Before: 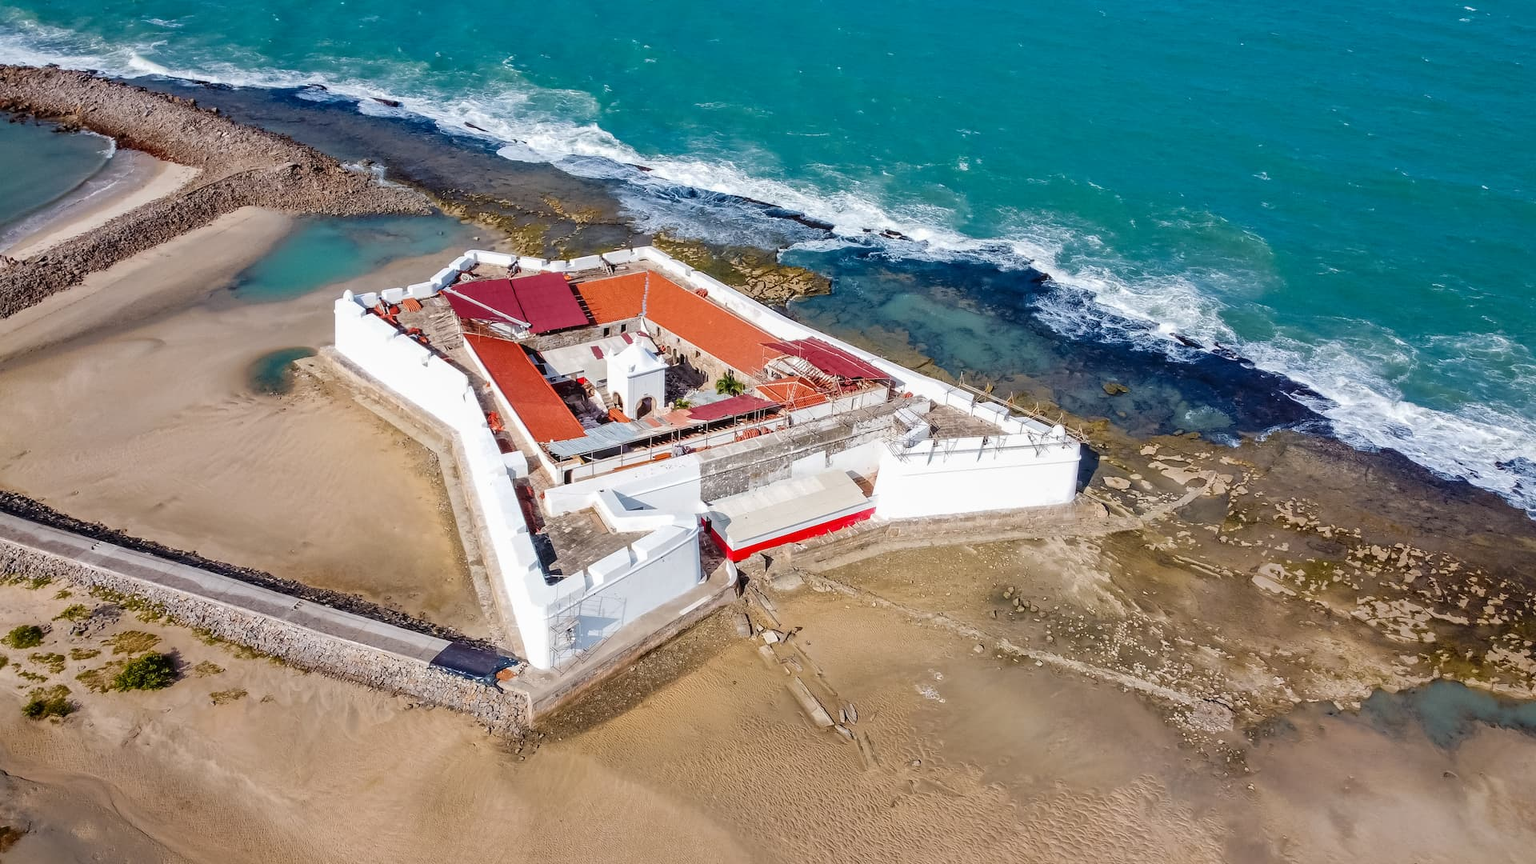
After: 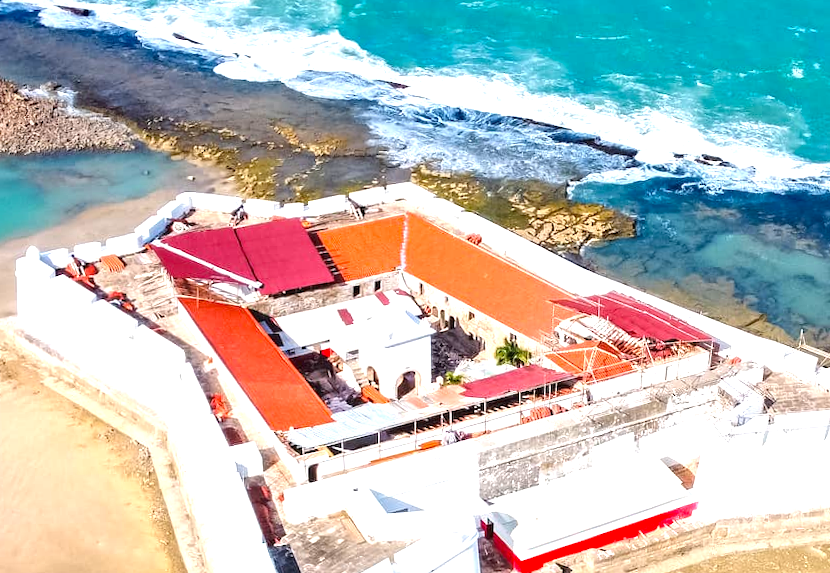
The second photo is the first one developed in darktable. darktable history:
rotate and perspective: rotation -1.42°, crop left 0.016, crop right 0.984, crop top 0.035, crop bottom 0.965
exposure: exposure 1.089 EV, compensate highlight preservation false
color balance: output saturation 110%
crop: left 20.248%, top 10.86%, right 35.675%, bottom 34.321%
